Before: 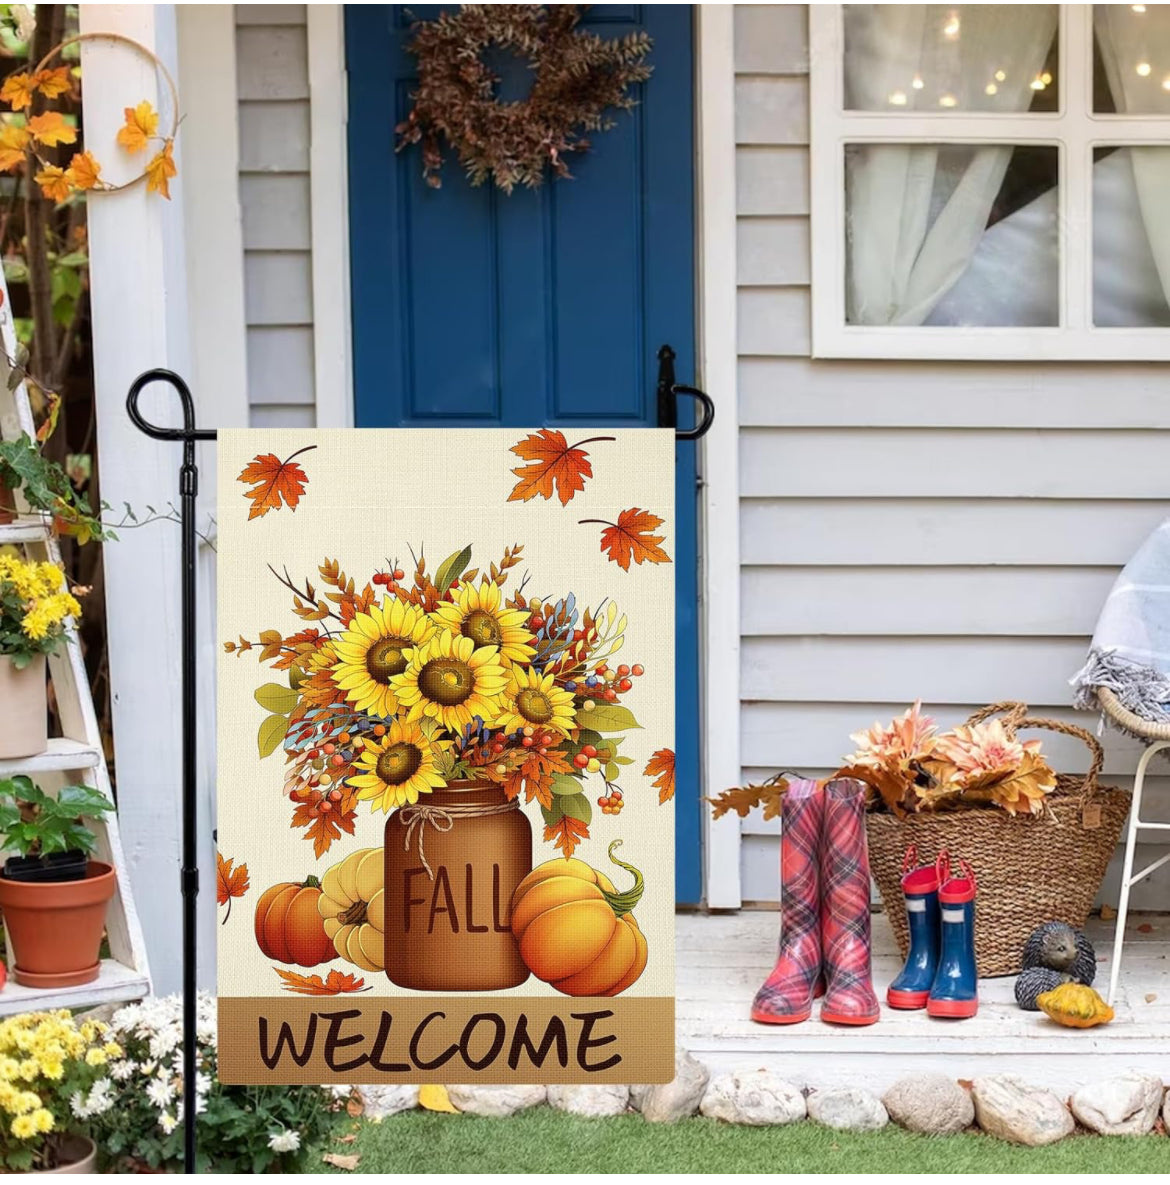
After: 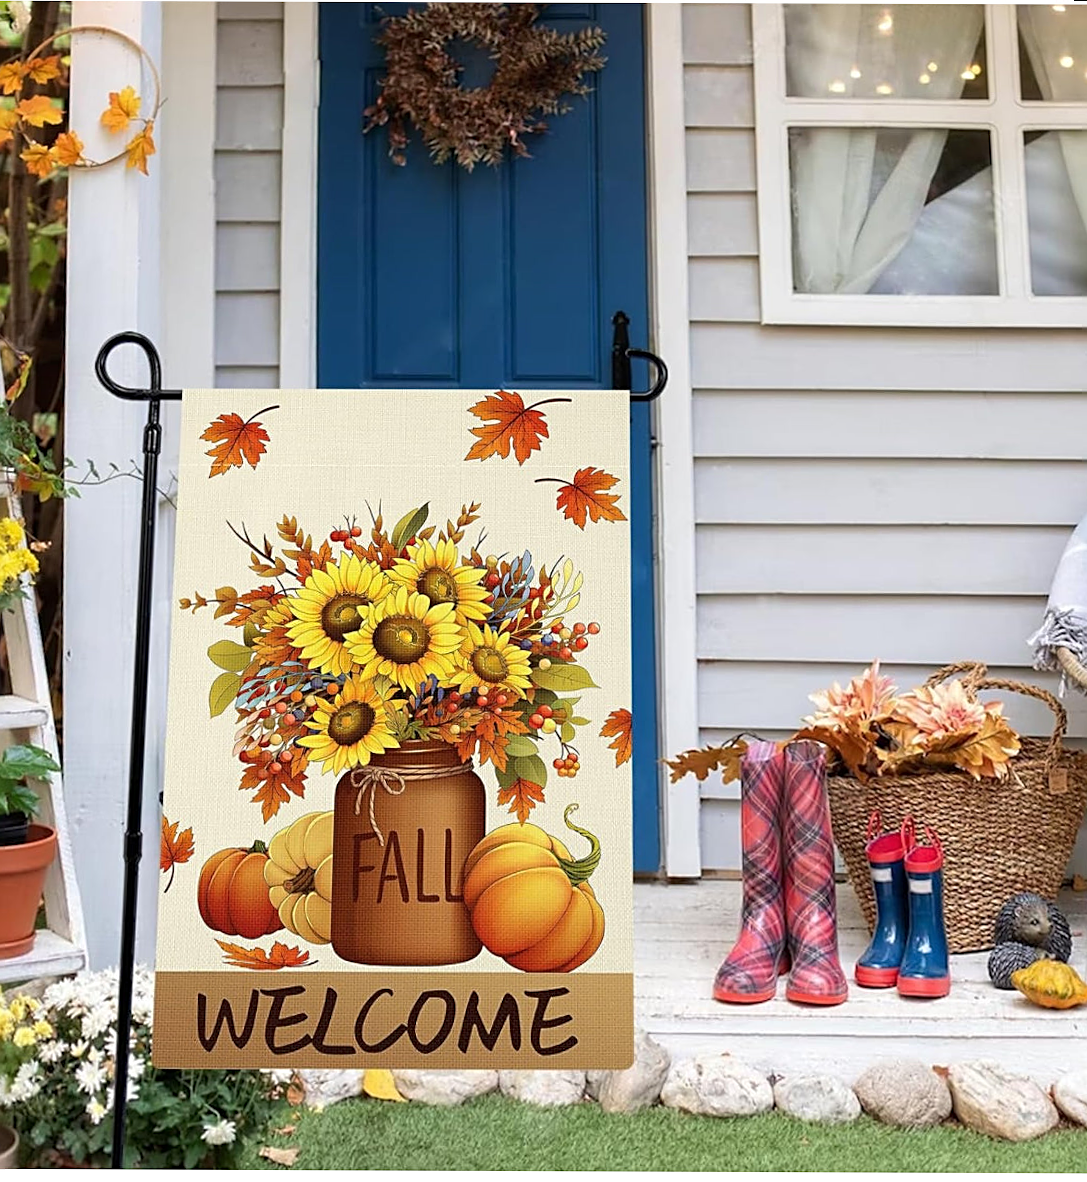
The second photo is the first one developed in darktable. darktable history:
sharpen: on, module defaults
rotate and perspective: rotation 0.215°, lens shift (vertical) -0.139, crop left 0.069, crop right 0.939, crop top 0.002, crop bottom 0.996
exposure: black level correction 0, compensate exposure bias true, compensate highlight preservation false
